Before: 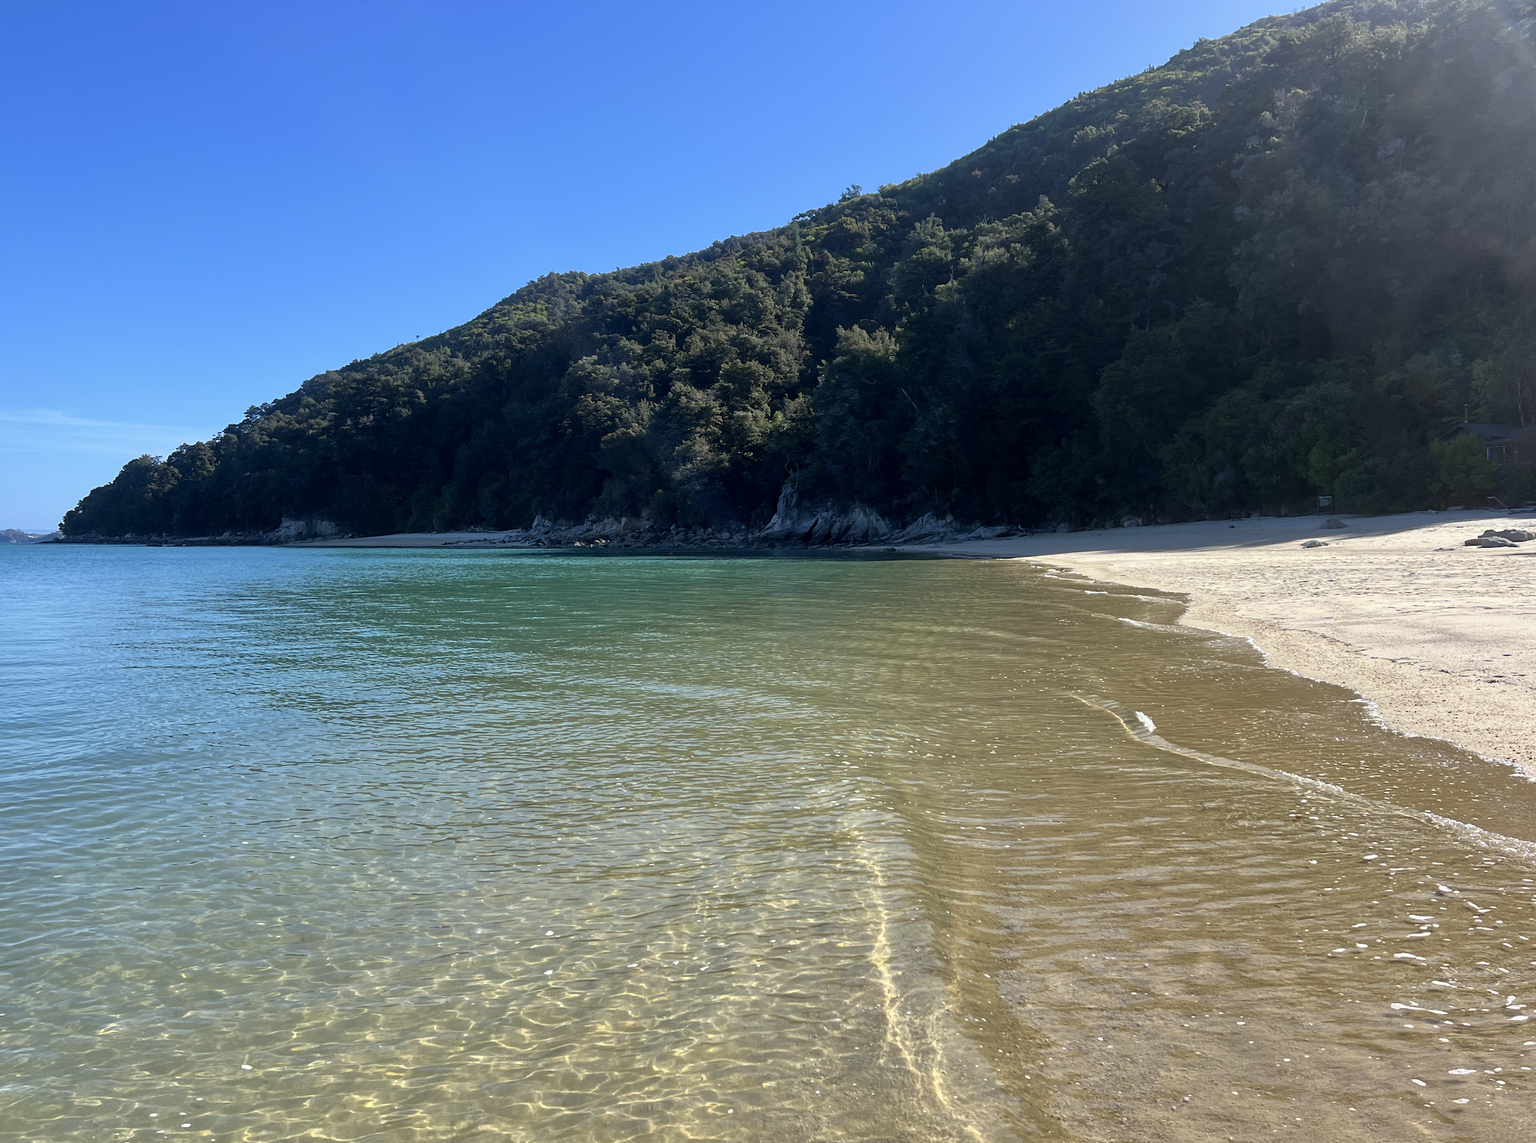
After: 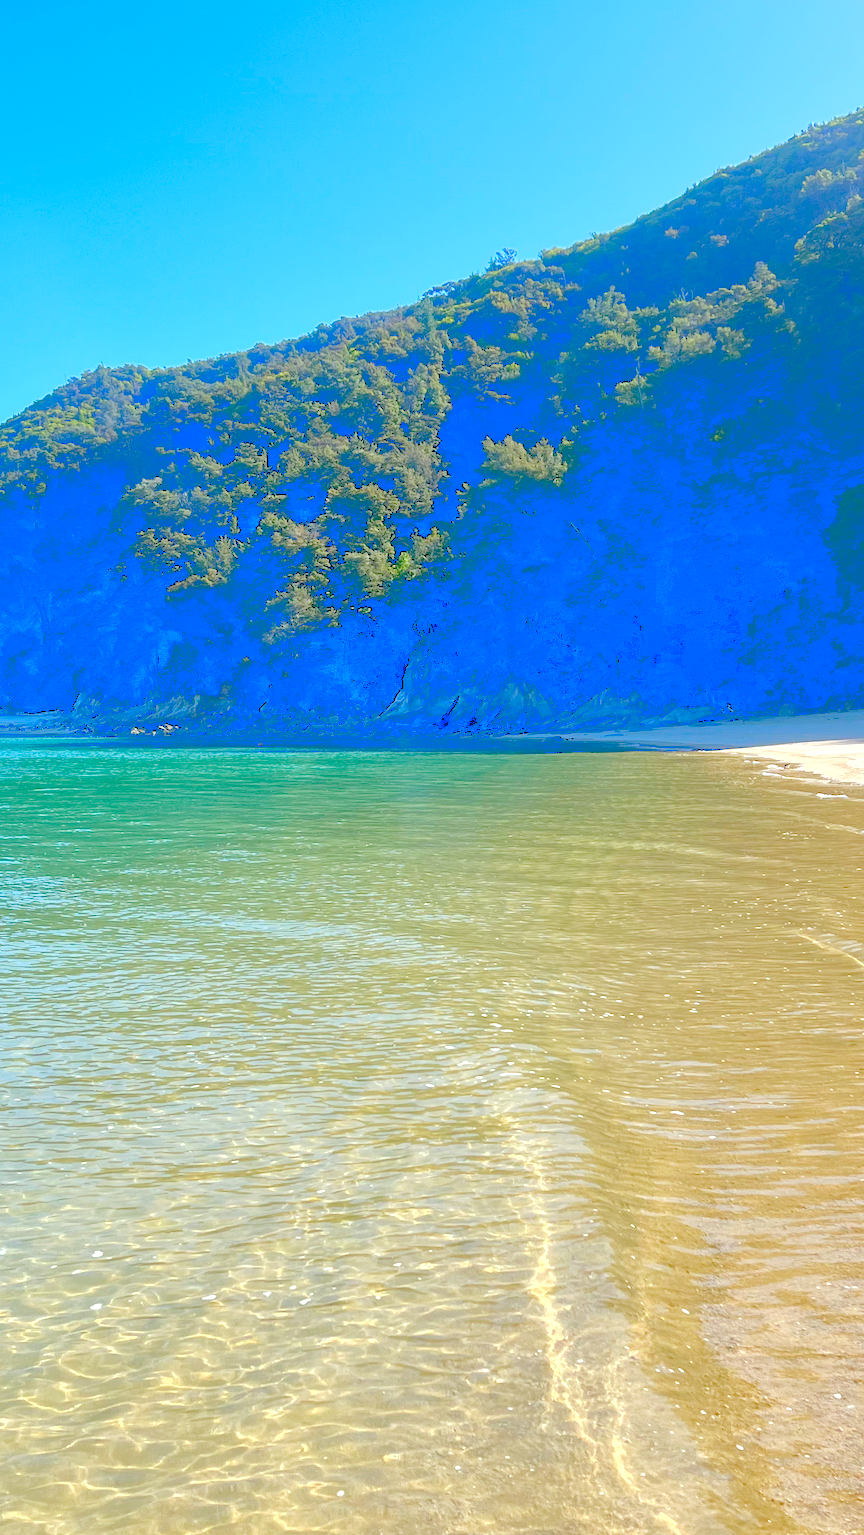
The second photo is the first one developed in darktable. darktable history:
crop: left 31.085%, right 27.041%
color balance rgb: perceptual saturation grading › global saturation 13.708%, perceptual saturation grading › highlights -25.421%, perceptual saturation grading › shadows 29.914%, perceptual brilliance grading › global brilliance 12.82%, global vibrance 20%
tone curve: curves: ch0 [(0, 0) (0.003, 0.275) (0.011, 0.288) (0.025, 0.309) (0.044, 0.326) (0.069, 0.346) (0.1, 0.37) (0.136, 0.396) (0.177, 0.432) (0.224, 0.473) (0.277, 0.516) (0.335, 0.566) (0.399, 0.611) (0.468, 0.661) (0.543, 0.711) (0.623, 0.761) (0.709, 0.817) (0.801, 0.867) (0.898, 0.911) (1, 1)], color space Lab, linked channels, preserve colors none
